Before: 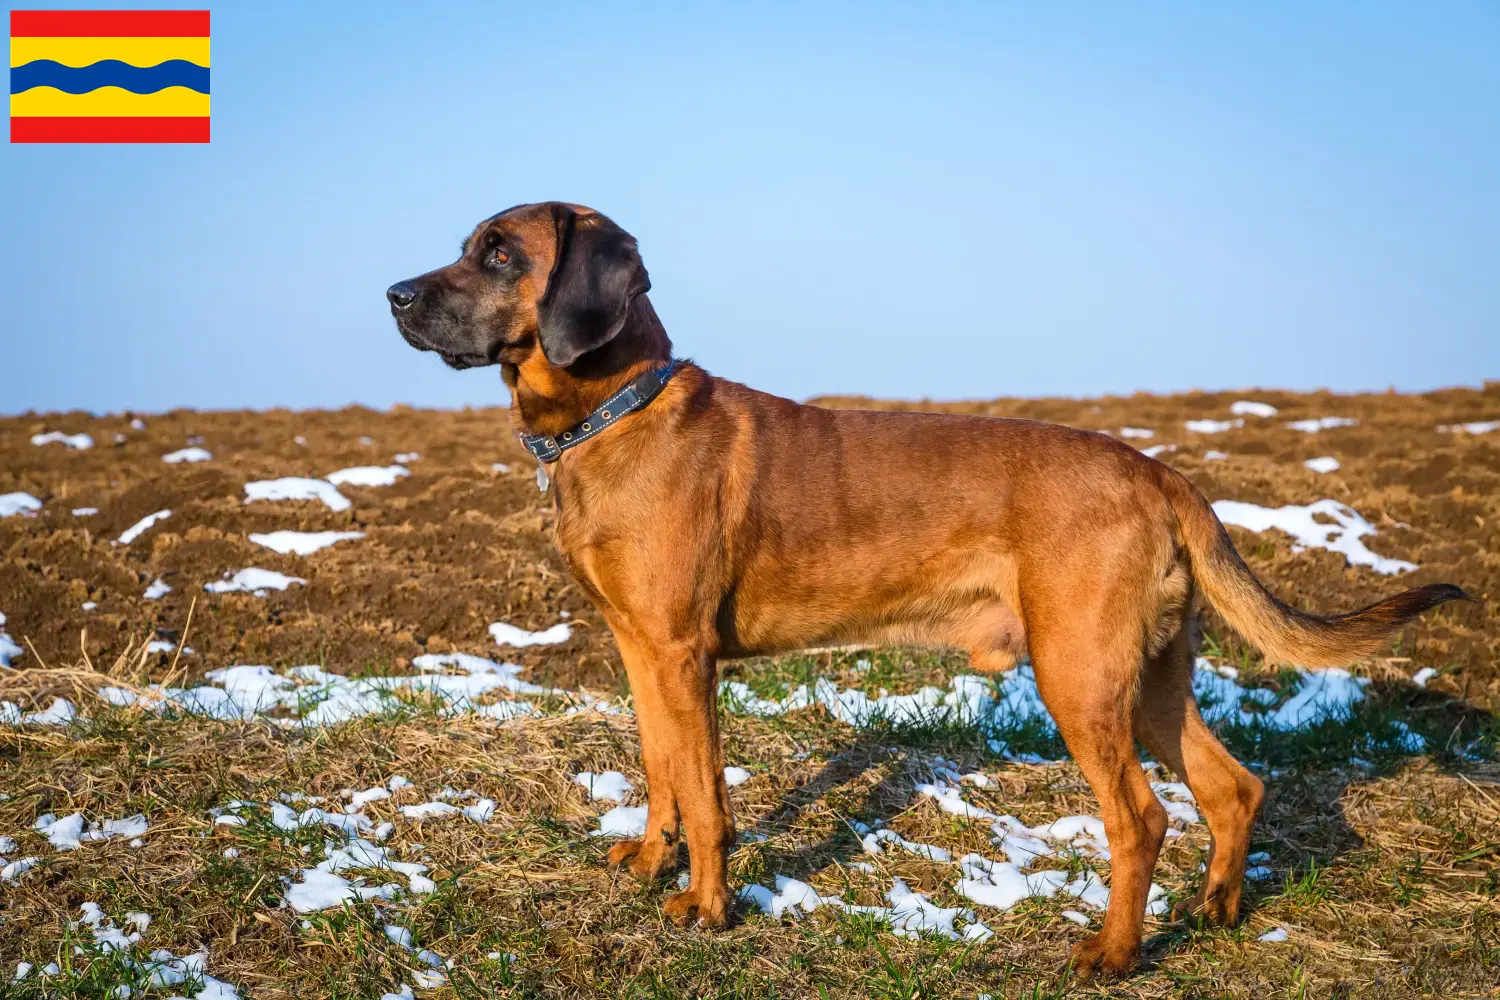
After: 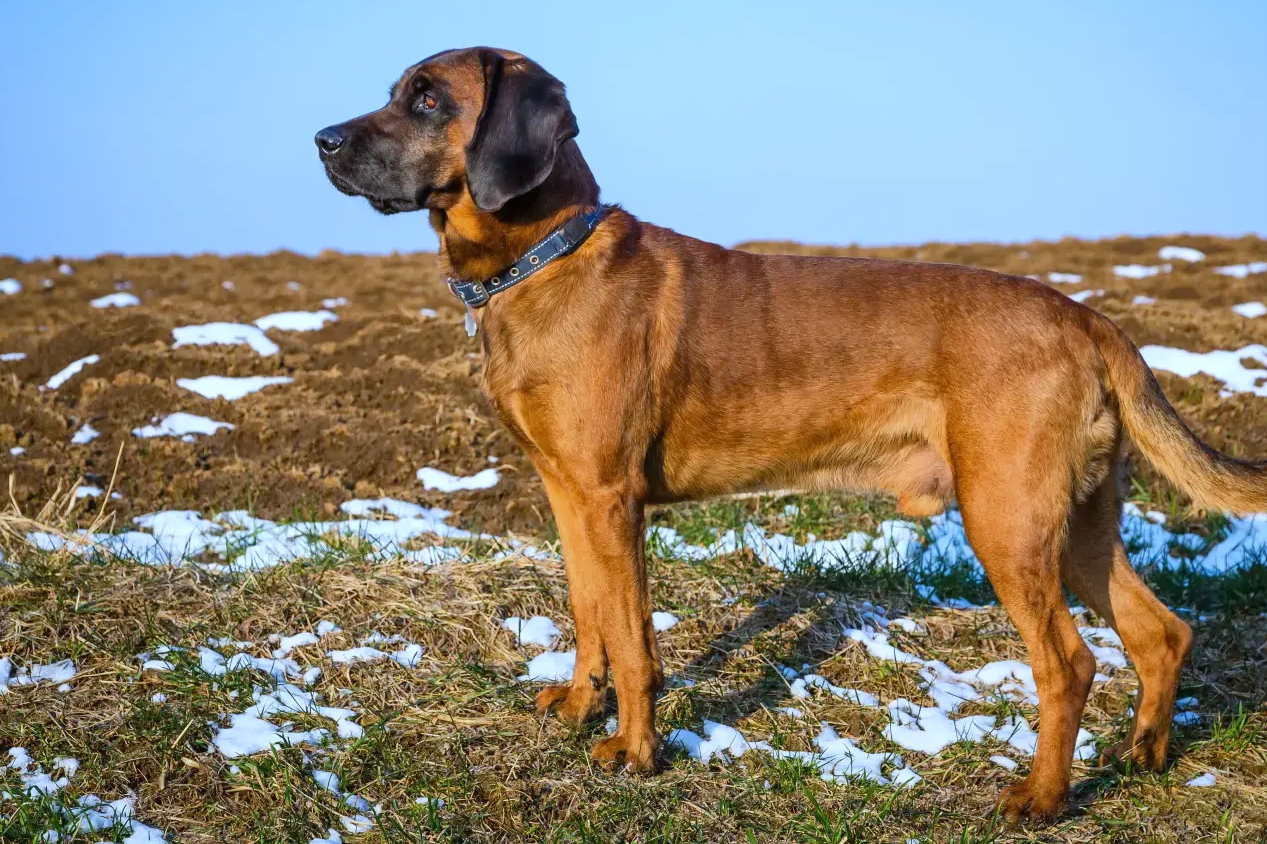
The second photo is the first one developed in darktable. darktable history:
white balance: red 0.924, blue 1.095
crop and rotate: left 4.842%, top 15.51%, right 10.668%
